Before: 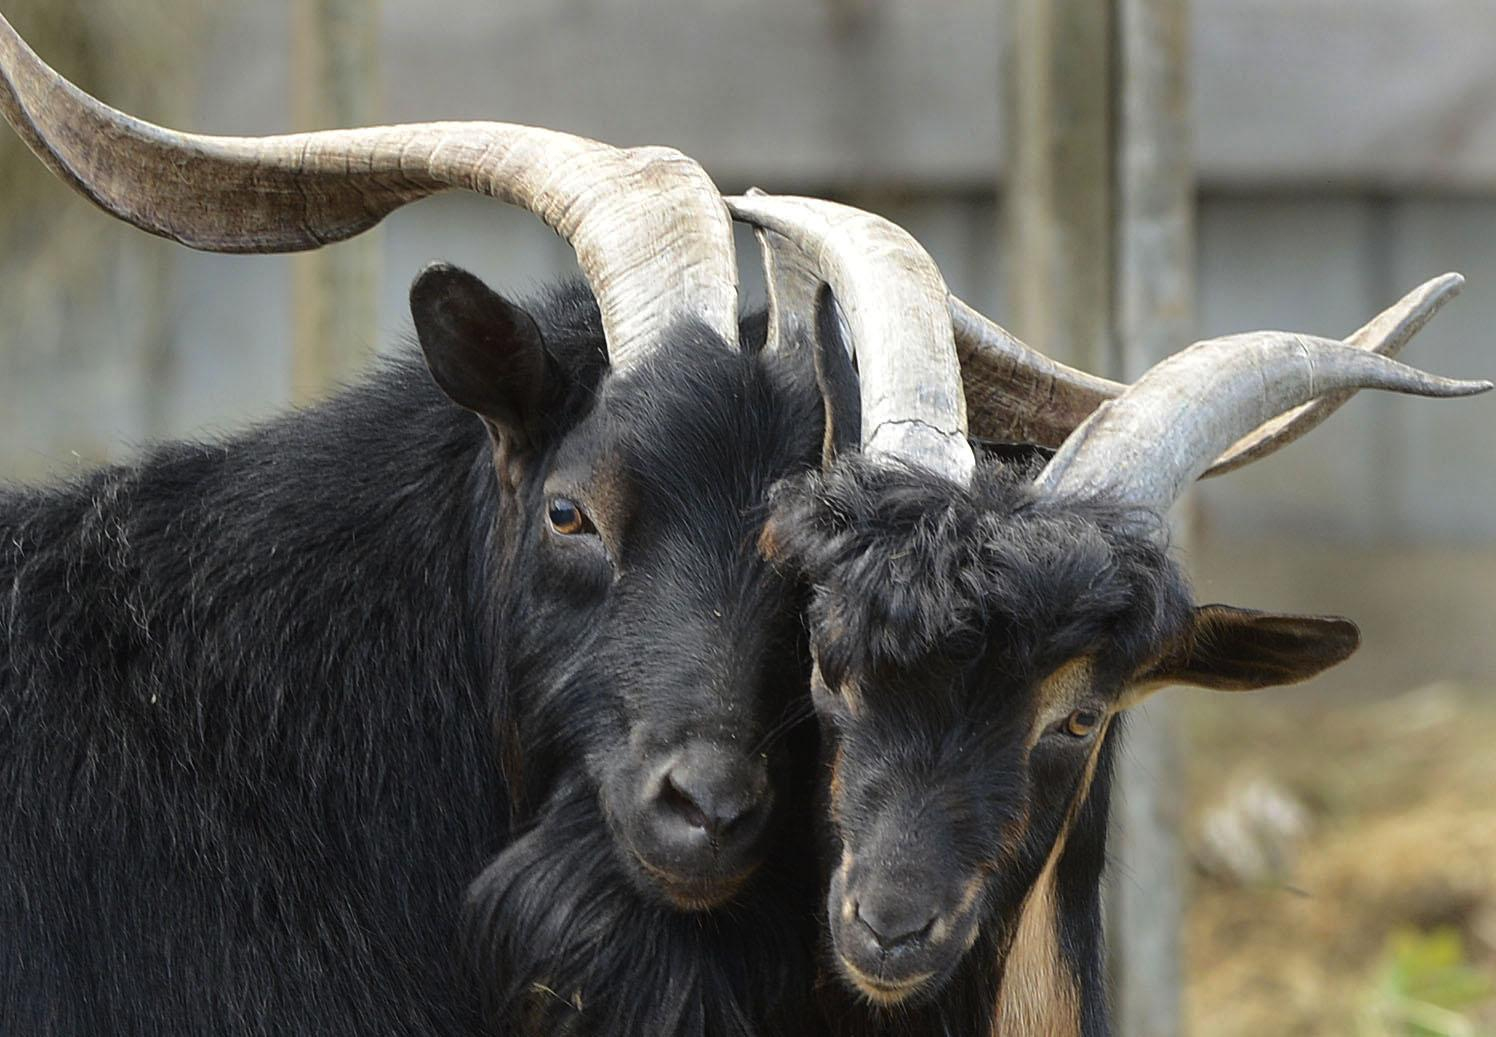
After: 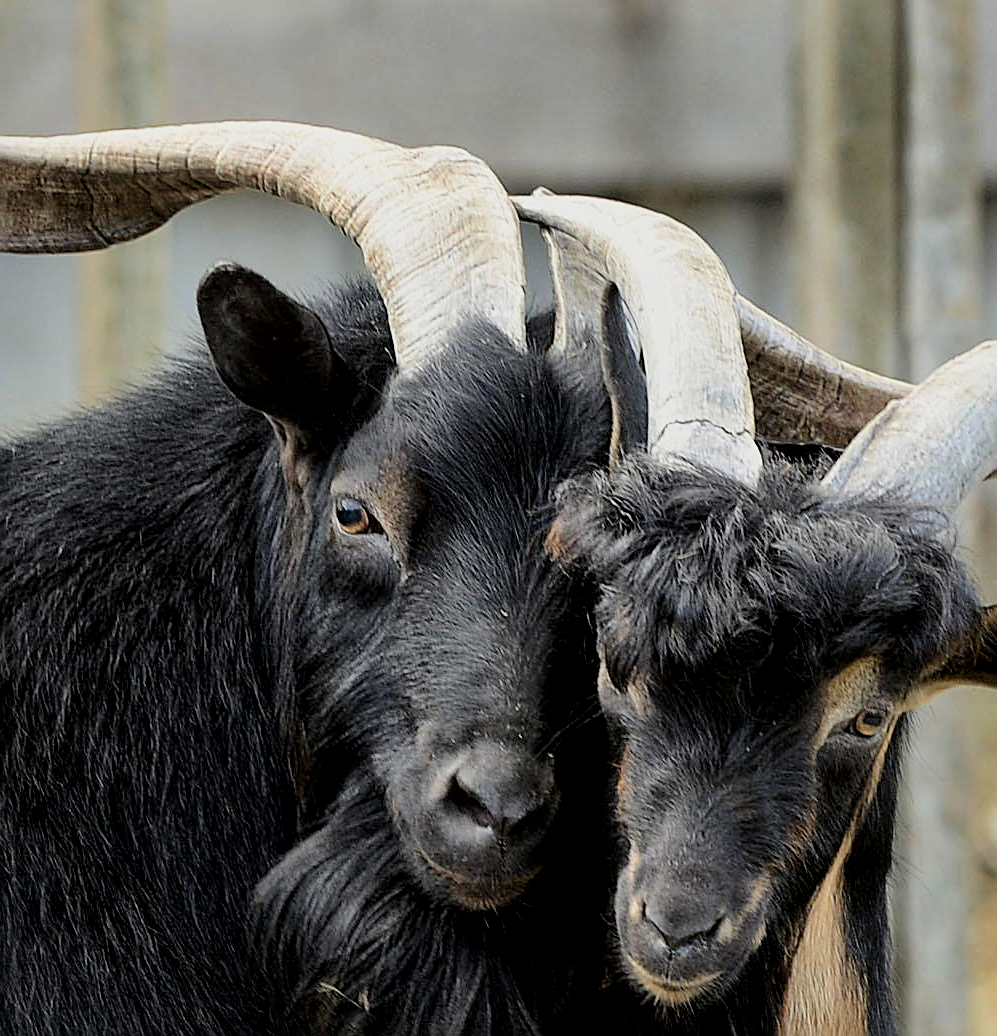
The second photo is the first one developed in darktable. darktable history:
contrast brightness saturation: contrast 0.013, saturation -0.052
filmic rgb: black relative exposure -7.65 EV, white relative exposure 4.56 EV, hardness 3.61, color science v6 (2022)
crop and rotate: left 14.292%, right 19.03%
sharpen: amount 0.496
local contrast: mode bilateral grid, contrast 20, coarseness 49, detail 129%, midtone range 0.2
exposure: black level correction 0.005, exposure 0.415 EV, compensate highlight preservation false
